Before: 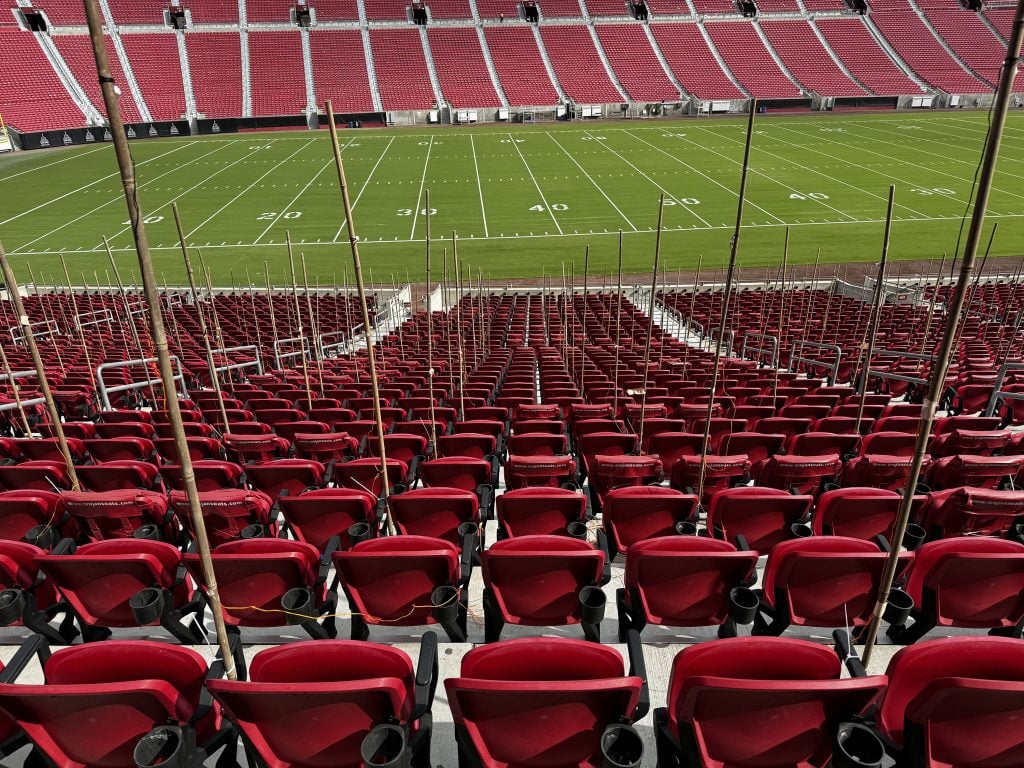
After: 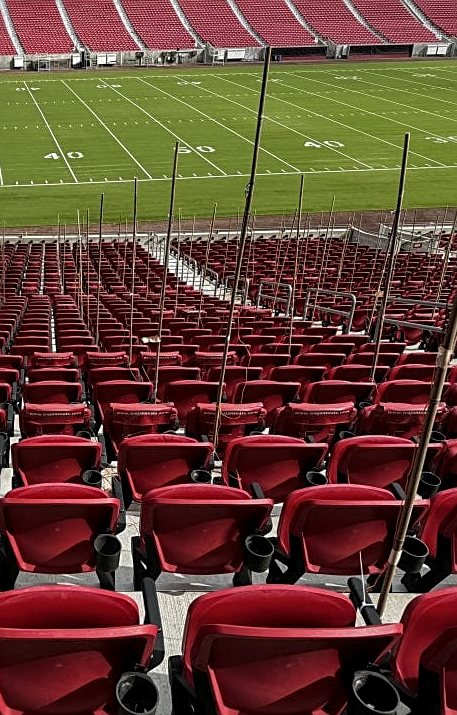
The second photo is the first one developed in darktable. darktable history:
crop: left 47.448%, top 6.841%, right 7.894%
local contrast: on, module defaults
sharpen: on, module defaults
